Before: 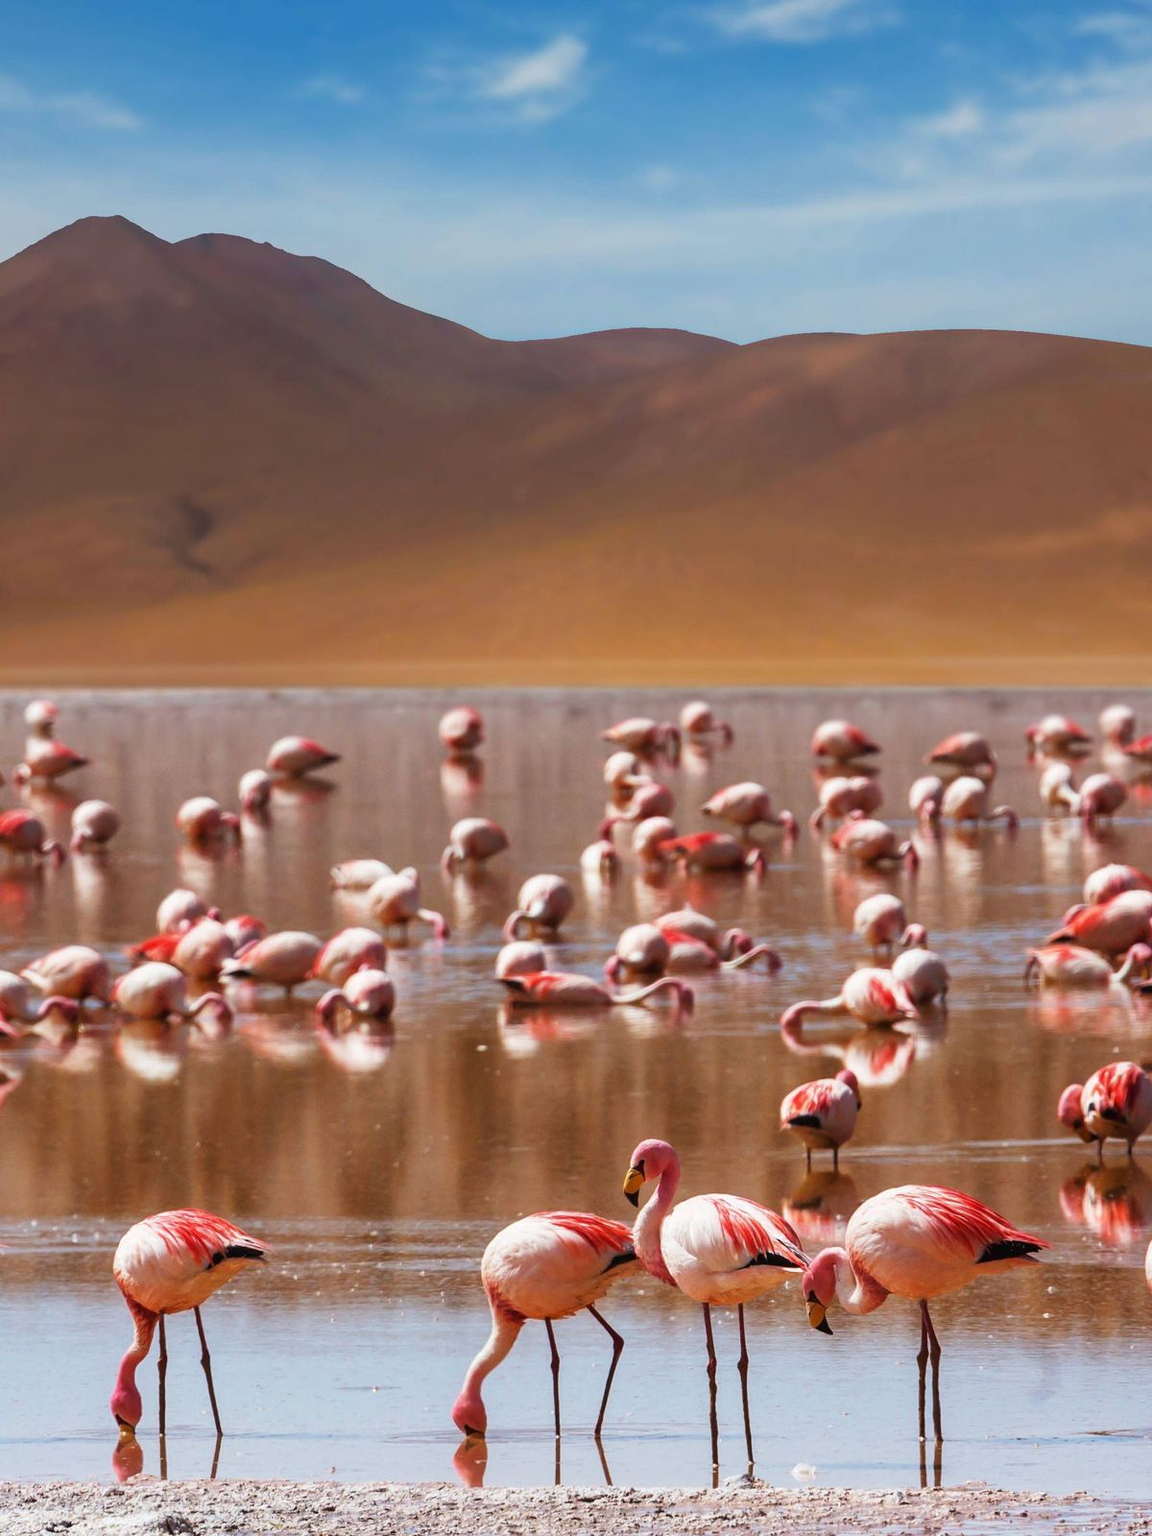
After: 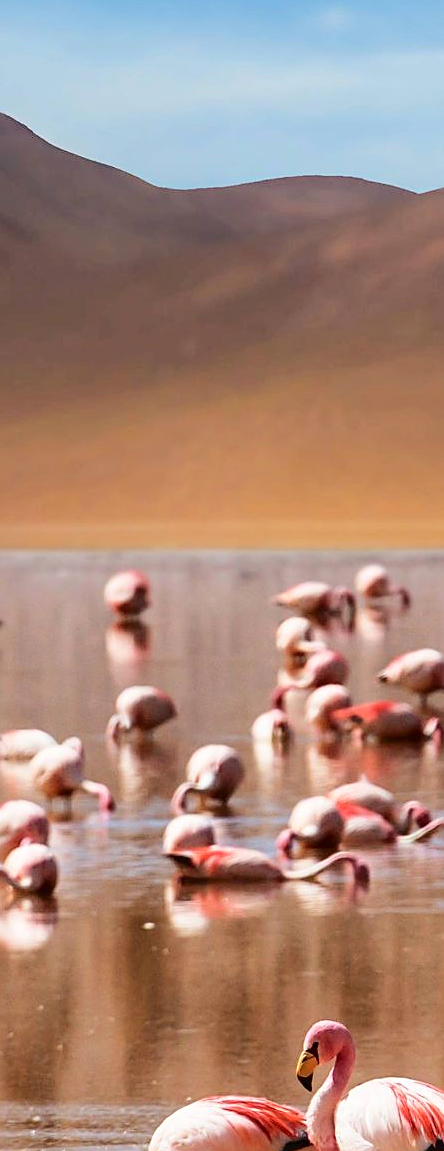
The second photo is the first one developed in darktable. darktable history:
sharpen: on, module defaults
tone curve: curves: ch0 [(0, 0) (0.003, 0.03) (0.011, 0.032) (0.025, 0.035) (0.044, 0.038) (0.069, 0.041) (0.1, 0.058) (0.136, 0.091) (0.177, 0.133) (0.224, 0.181) (0.277, 0.268) (0.335, 0.363) (0.399, 0.461) (0.468, 0.554) (0.543, 0.633) (0.623, 0.709) (0.709, 0.784) (0.801, 0.869) (0.898, 0.938) (1, 1)], color space Lab, independent channels, preserve colors none
exposure: black level correction 0.001, exposure 0.016 EV, compensate highlight preservation false
crop and rotate: left 29.467%, top 10.405%, right 33.473%, bottom 17.641%
